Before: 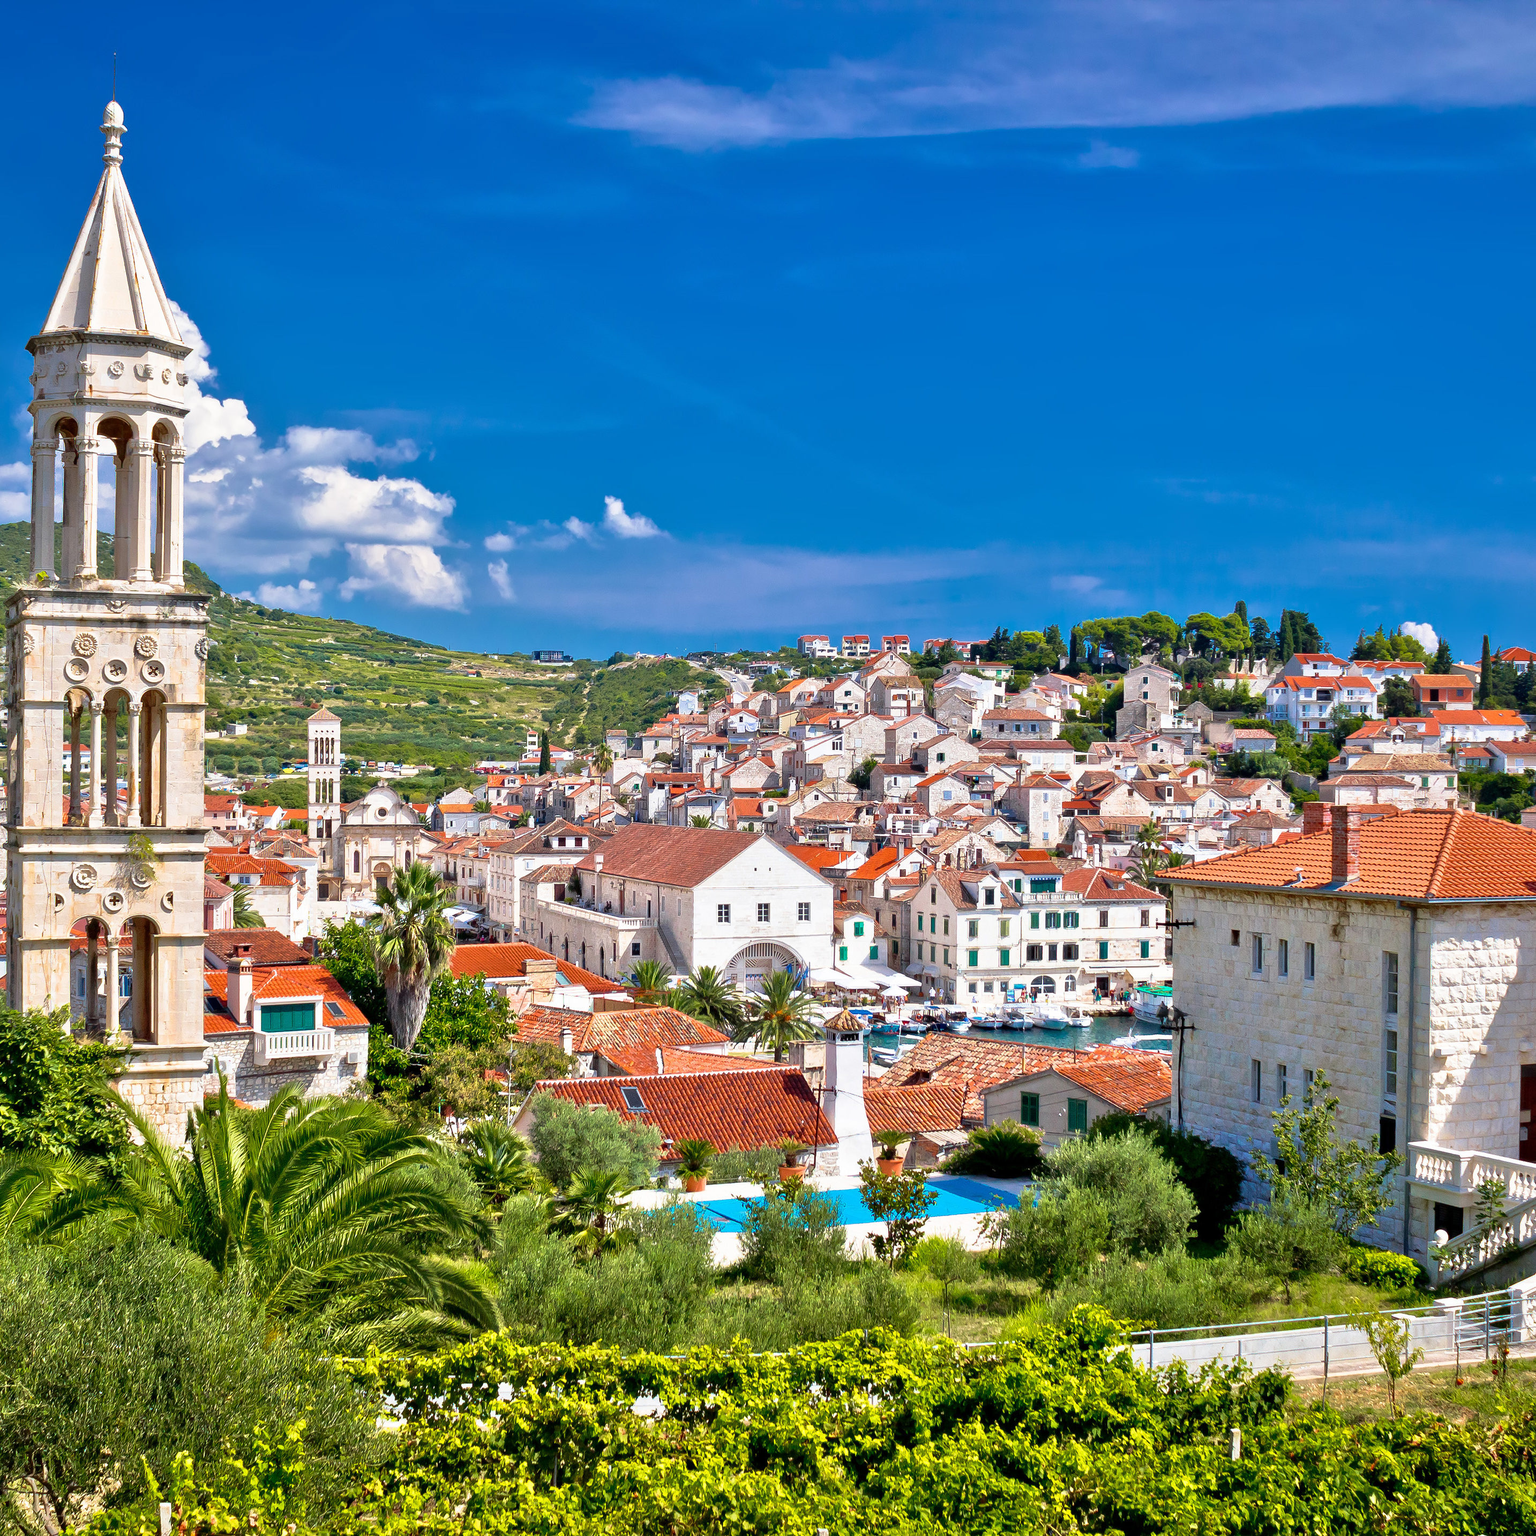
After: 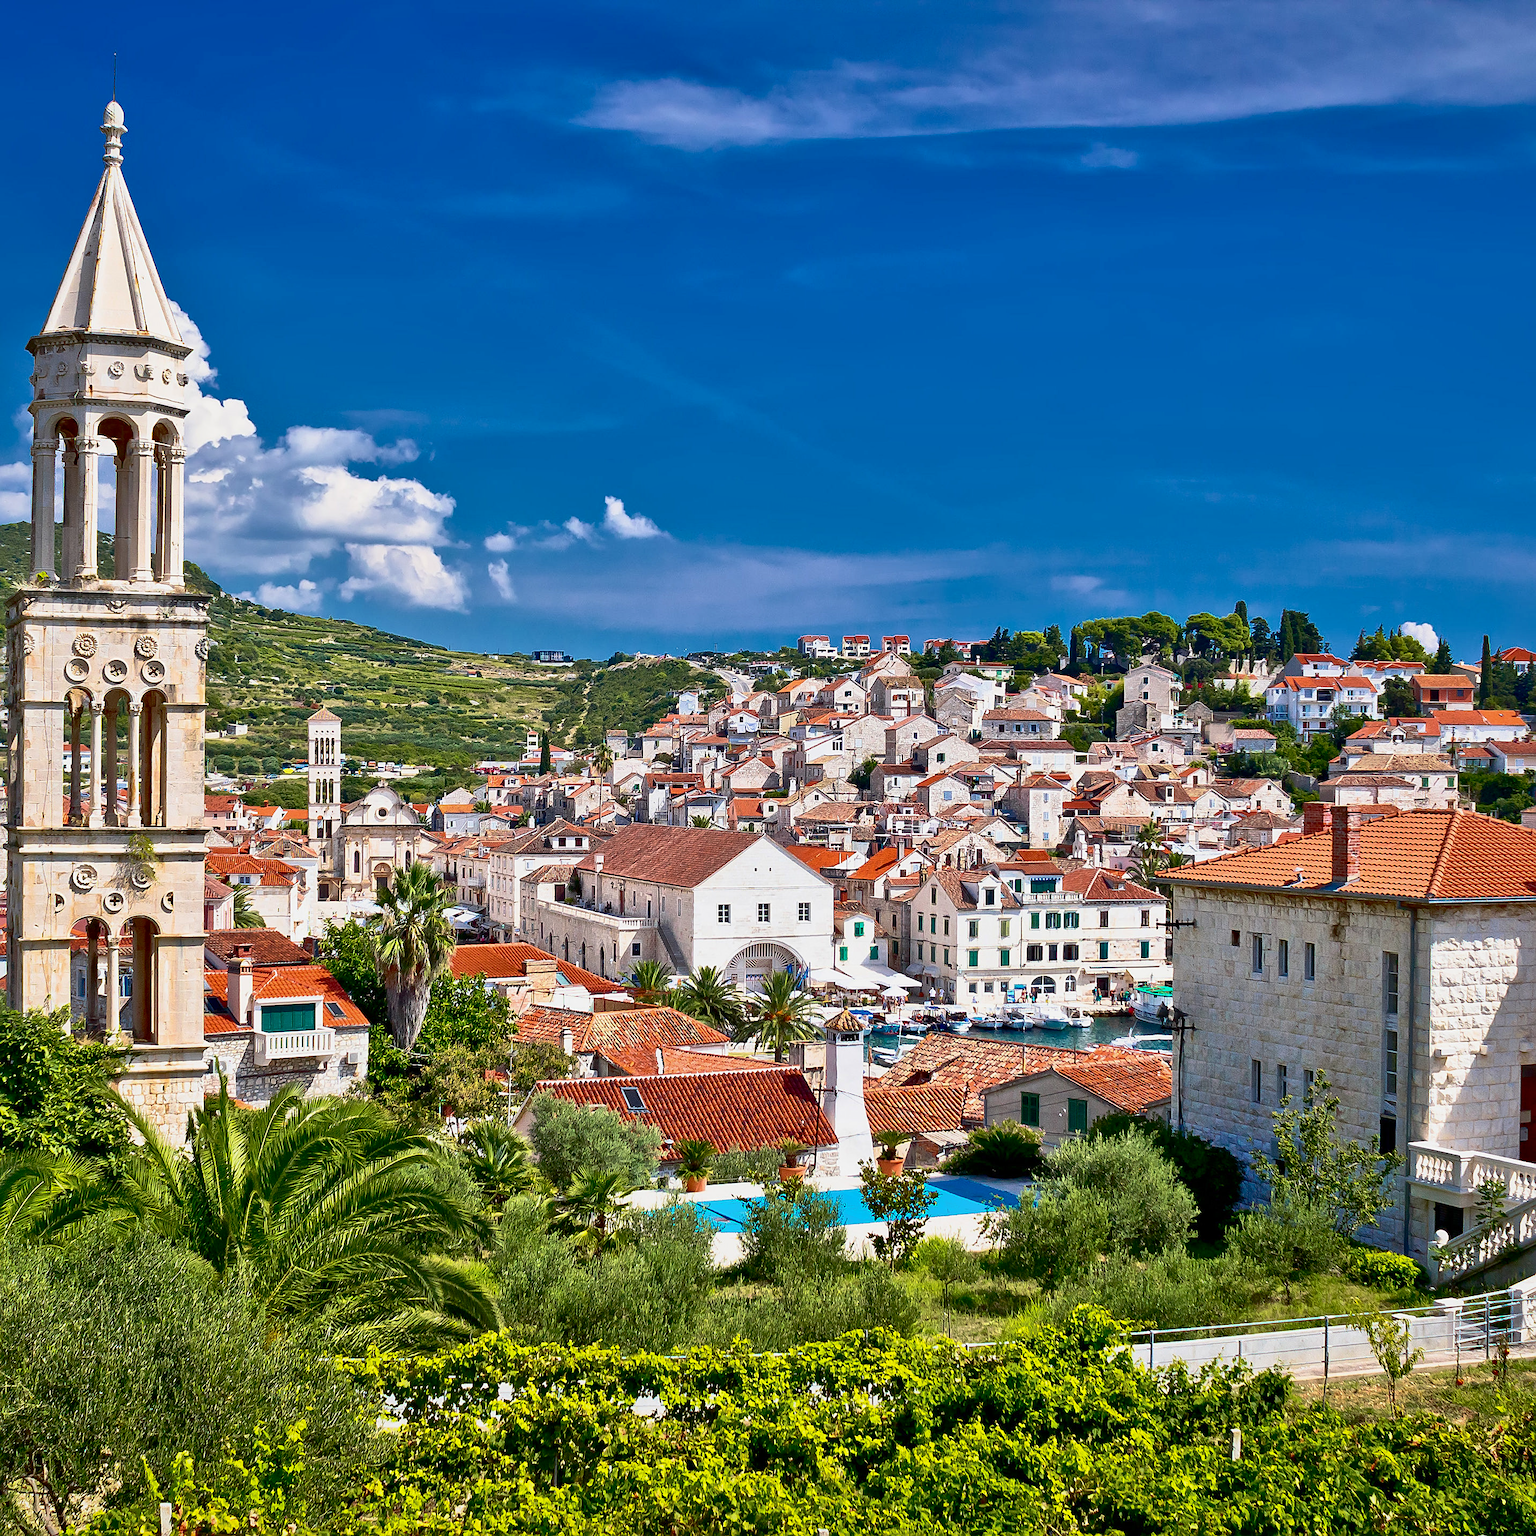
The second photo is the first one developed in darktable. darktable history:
tone equalizer: -8 EV 0.24 EV, -7 EV 0.443 EV, -6 EV 0.411 EV, -5 EV 0.235 EV, -3 EV -0.269 EV, -2 EV -0.44 EV, -1 EV -0.403 EV, +0 EV -0.228 EV
sharpen: on, module defaults
contrast brightness saturation: contrast 0.279
shadows and highlights: on, module defaults
